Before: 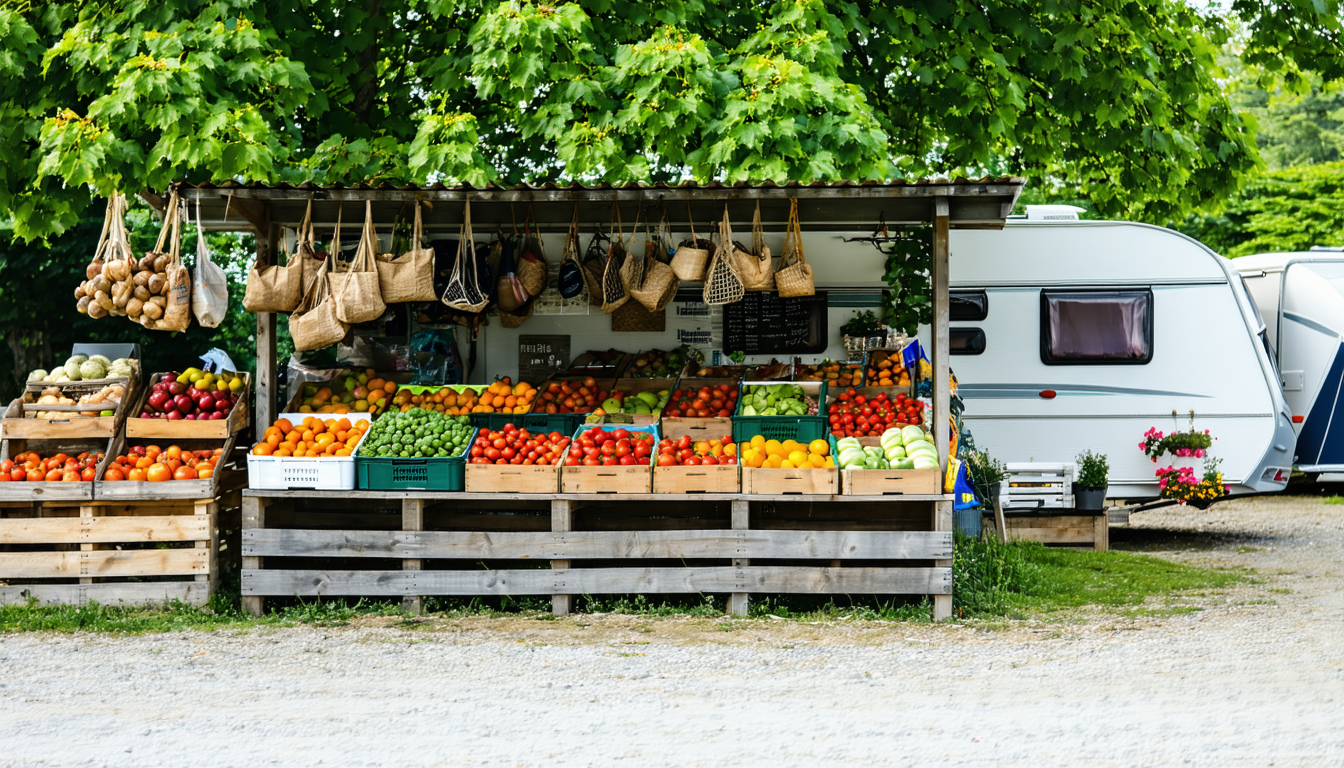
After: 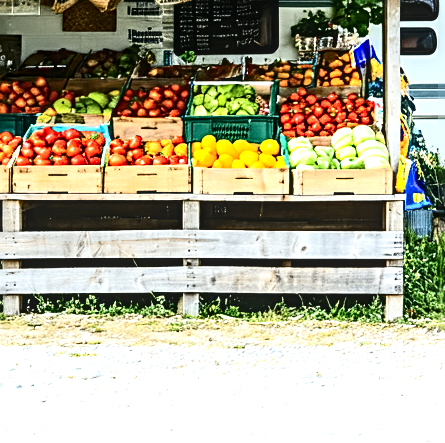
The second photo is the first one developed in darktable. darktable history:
local contrast: on, module defaults
white balance: red 0.986, blue 1.01
crop: left 40.878%, top 39.176%, right 25.993%, bottom 3.081%
exposure: exposure 1 EV, compensate highlight preservation false
contrast brightness saturation: contrast 0.28
sharpen: radius 2.584, amount 0.688
